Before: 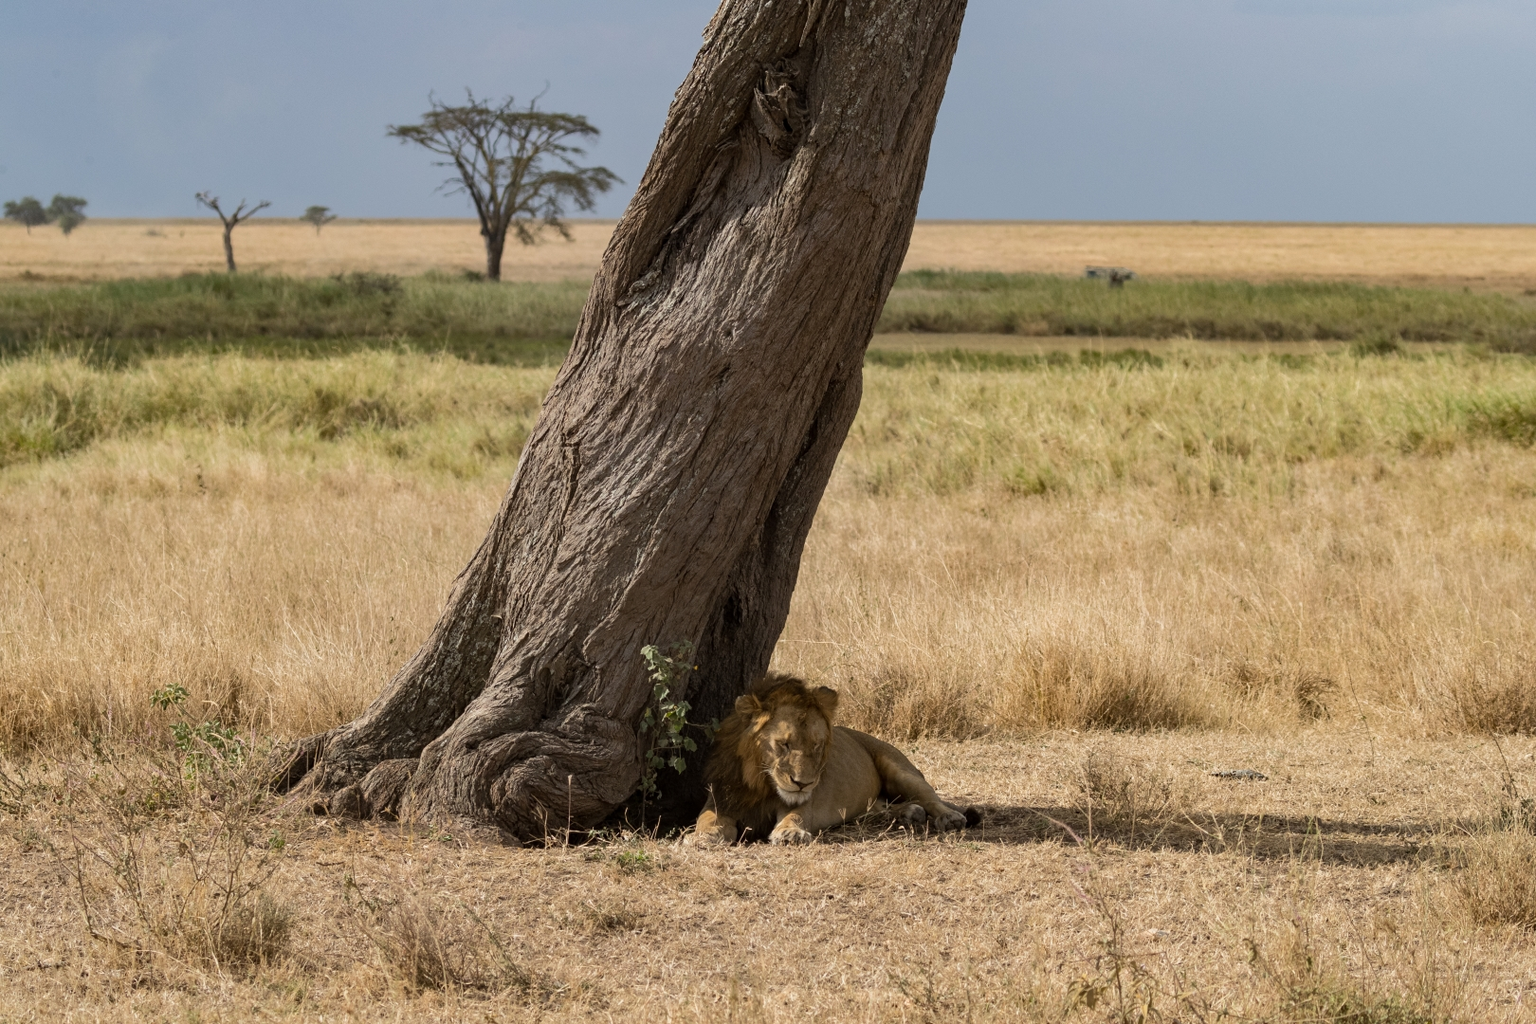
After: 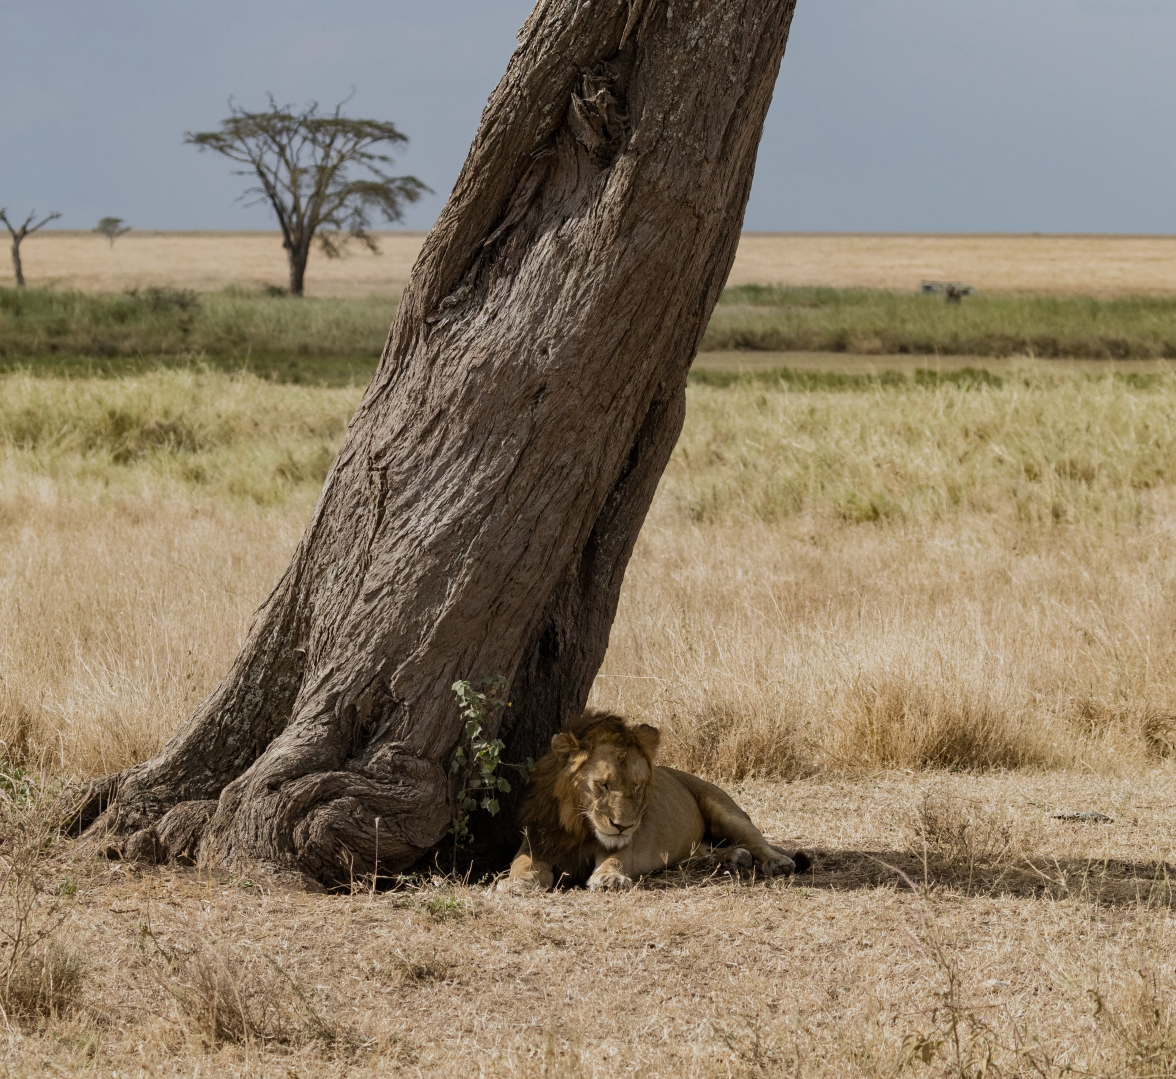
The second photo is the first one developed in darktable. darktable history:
crop: left 13.856%, top 0%, right 13.502%
filmic rgb: black relative exposure -14.32 EV, white relative exposure 3.38 EV, threshold 5.97 EV, hardness 7.84, contrast 0.987, preserve chrominance no, color science v4 (2020), type of noise poissonian, enable highlight reconstruction true
contrast brightness saturation: saturation -0.059
